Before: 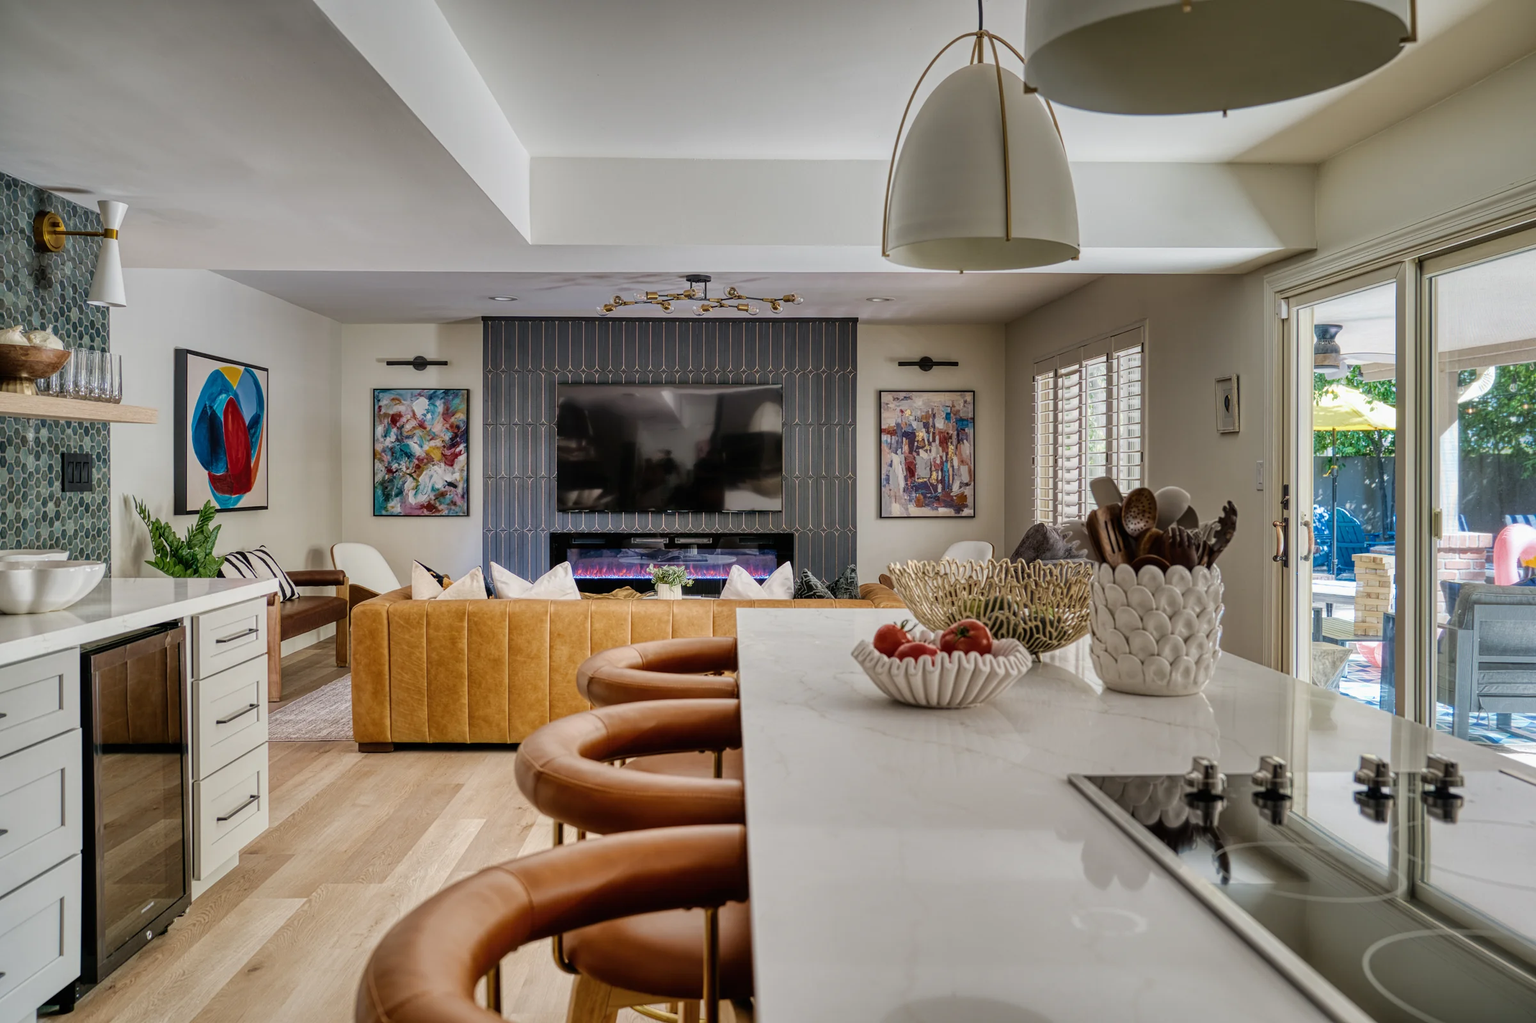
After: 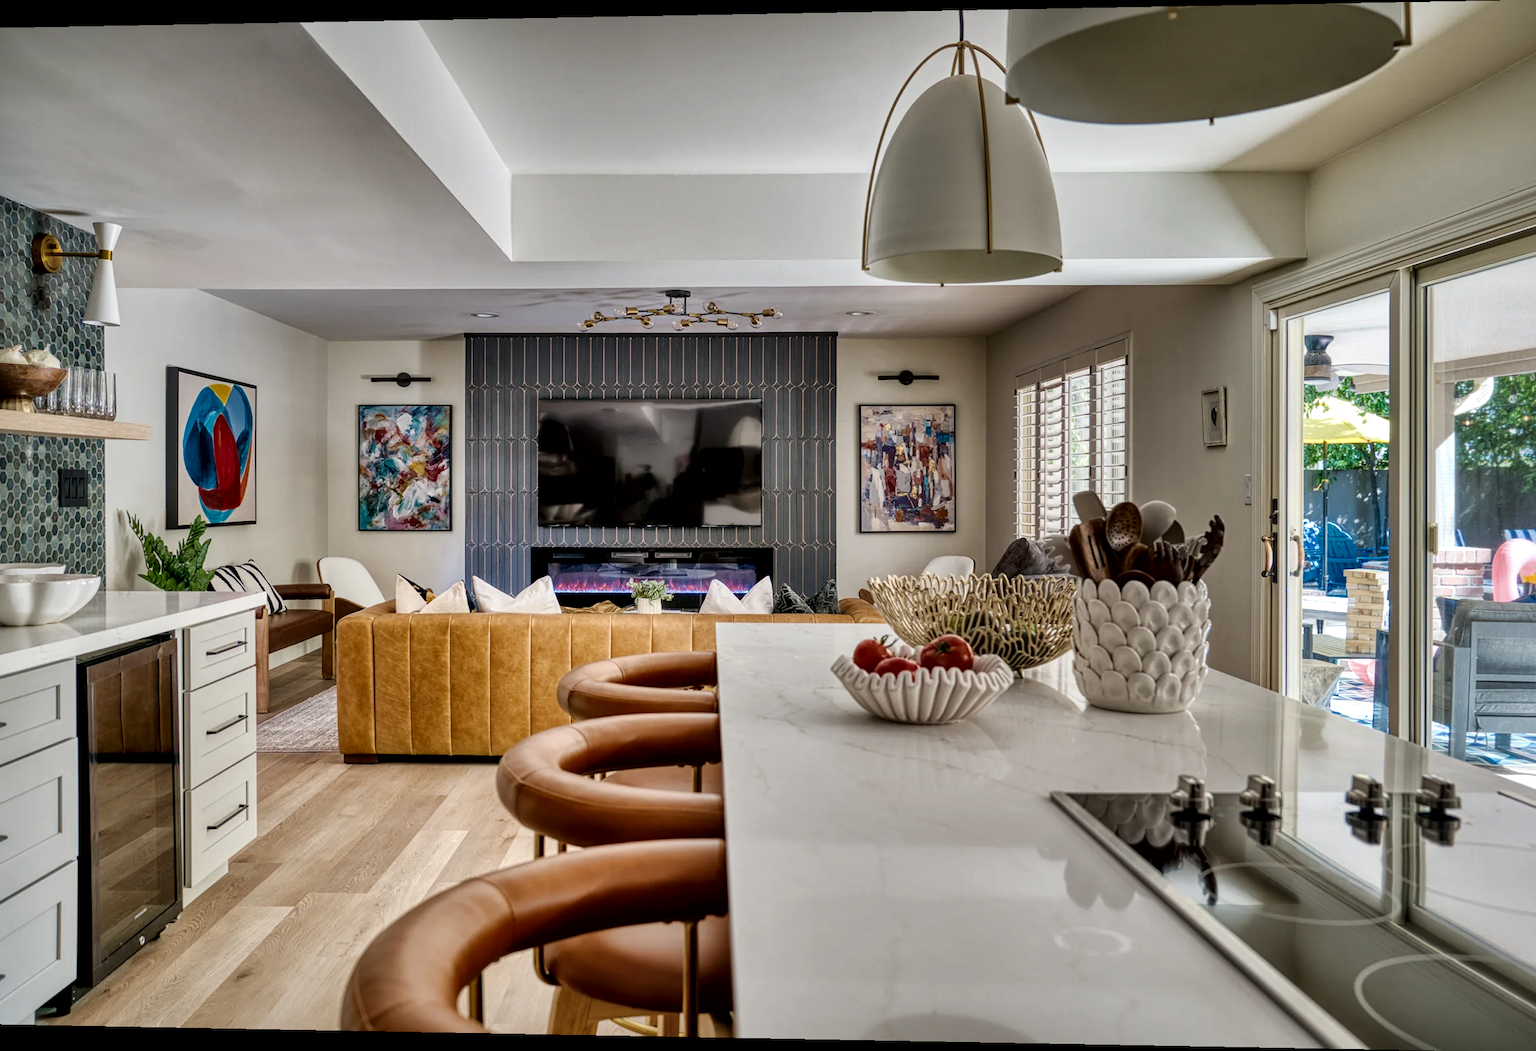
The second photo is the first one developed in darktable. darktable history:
local contrast: mode bilateral grid, contrast 25, coarseness 60, detail 151%, midtone range 0.2
rotate and perspective: lens shift (horizontal) -0.055, automatic cropping off
